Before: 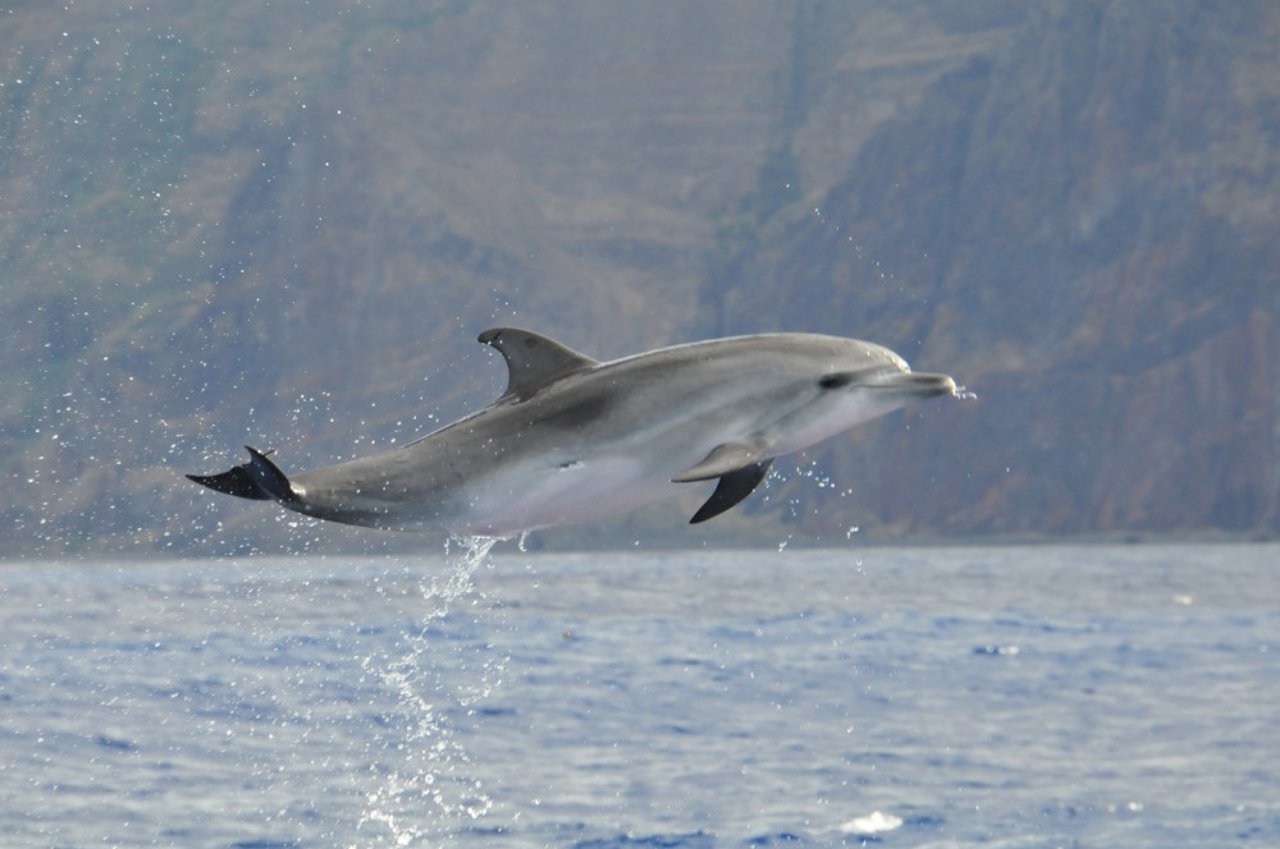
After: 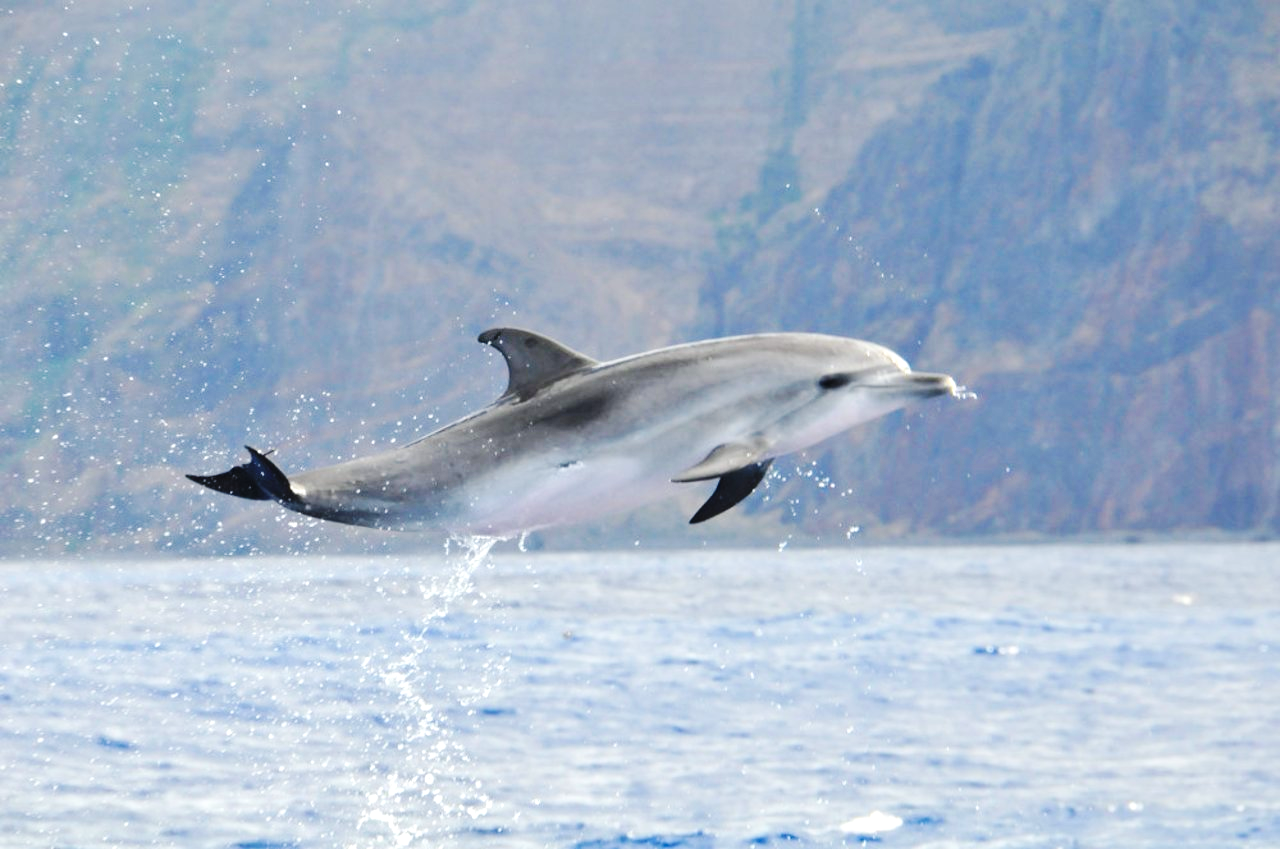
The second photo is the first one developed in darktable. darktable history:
base curve: curves: ch0 [(0, 0) (0.036, 0.025) (0.121, 0.166) (0.206, 0.329) (0.605, 0.79) (1, 1)], preserve colors none
color balance rgb: power › chroma 0.502%, power › hue 261.97°, perceptual saturation grading › global saturation 25.189%
shadows and highlights: radius 46.91, white point adjustment 6.51, compress 80.04%, soften with gaussian
